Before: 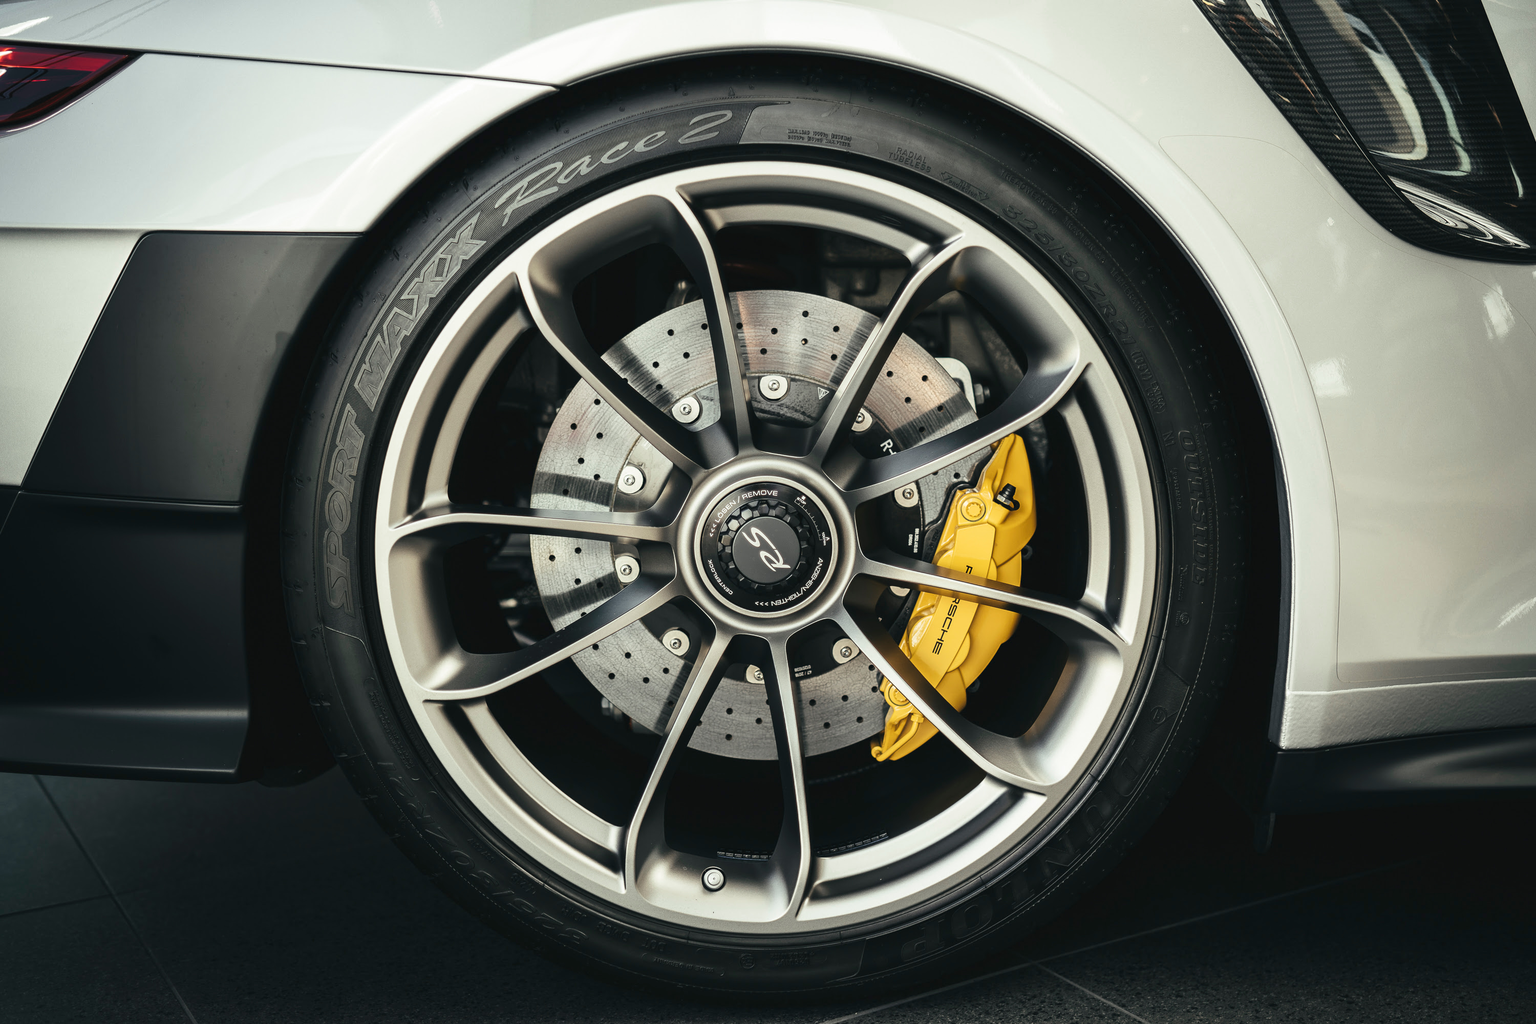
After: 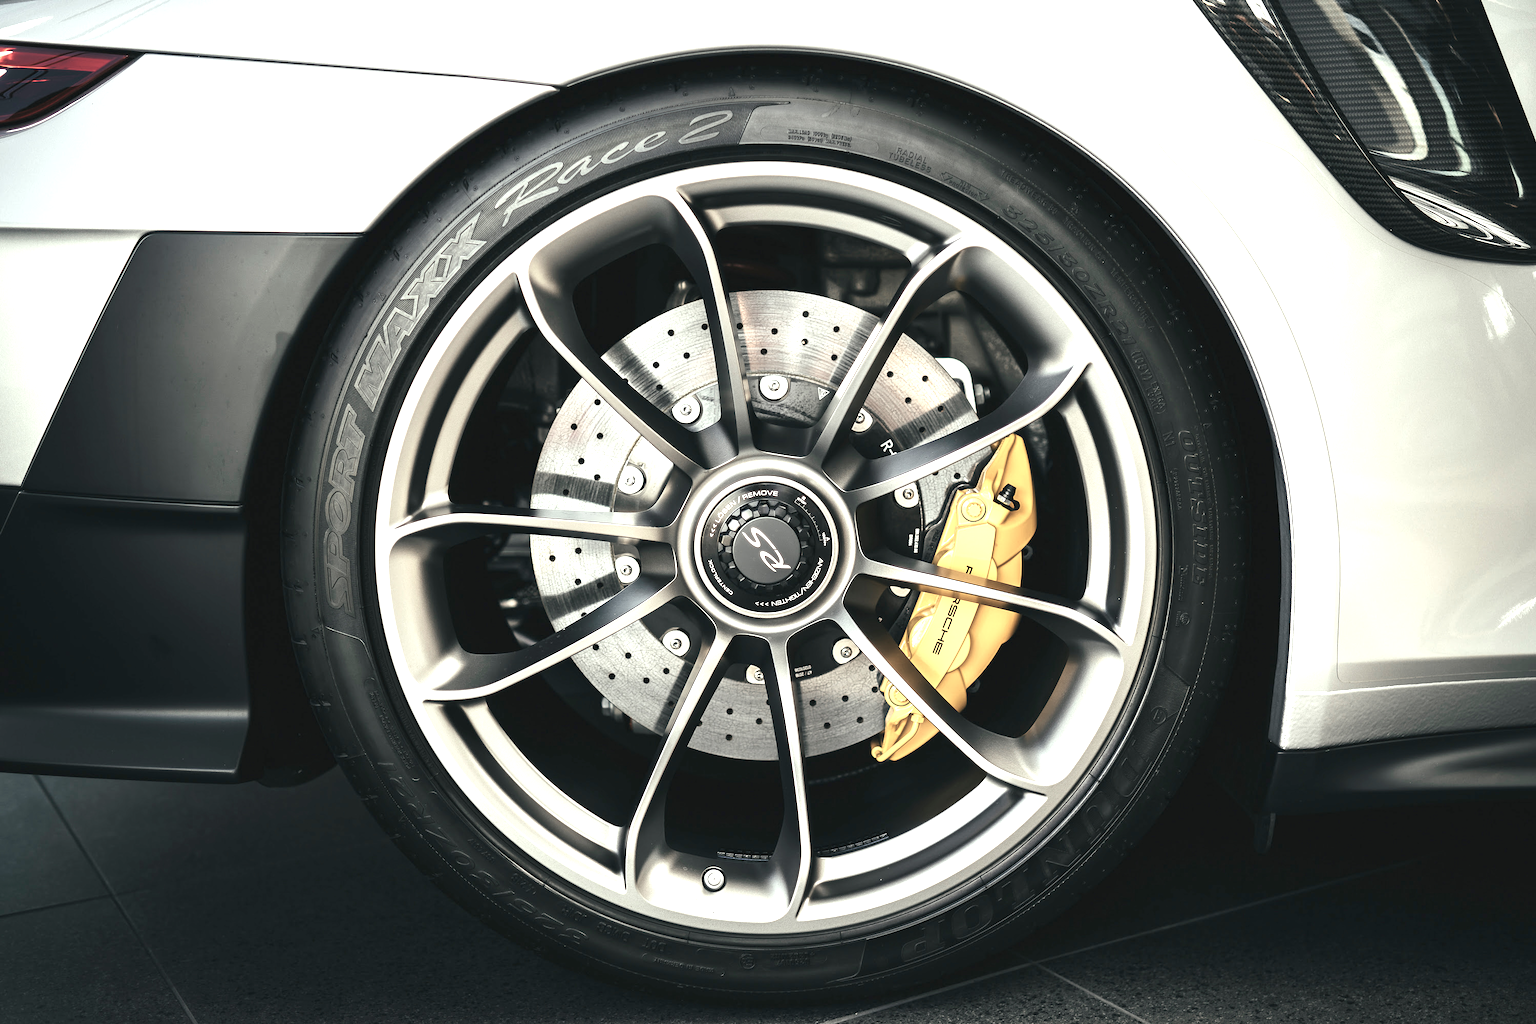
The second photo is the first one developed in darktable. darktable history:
exposure: black level correction 0.001, exposure 0.961 EV, compensate highlight preservation false
color balance rgb: perceptual saturation grading › global saturation -32.718%
